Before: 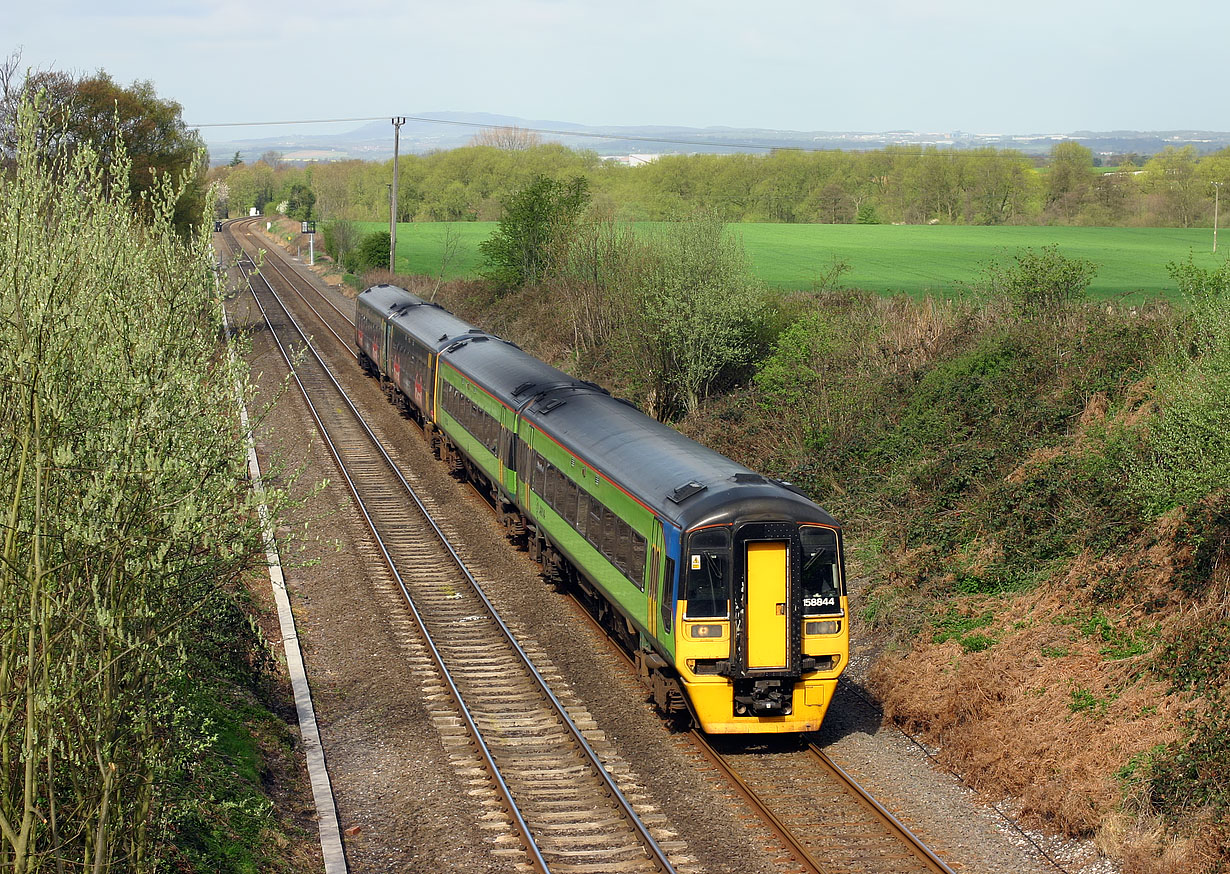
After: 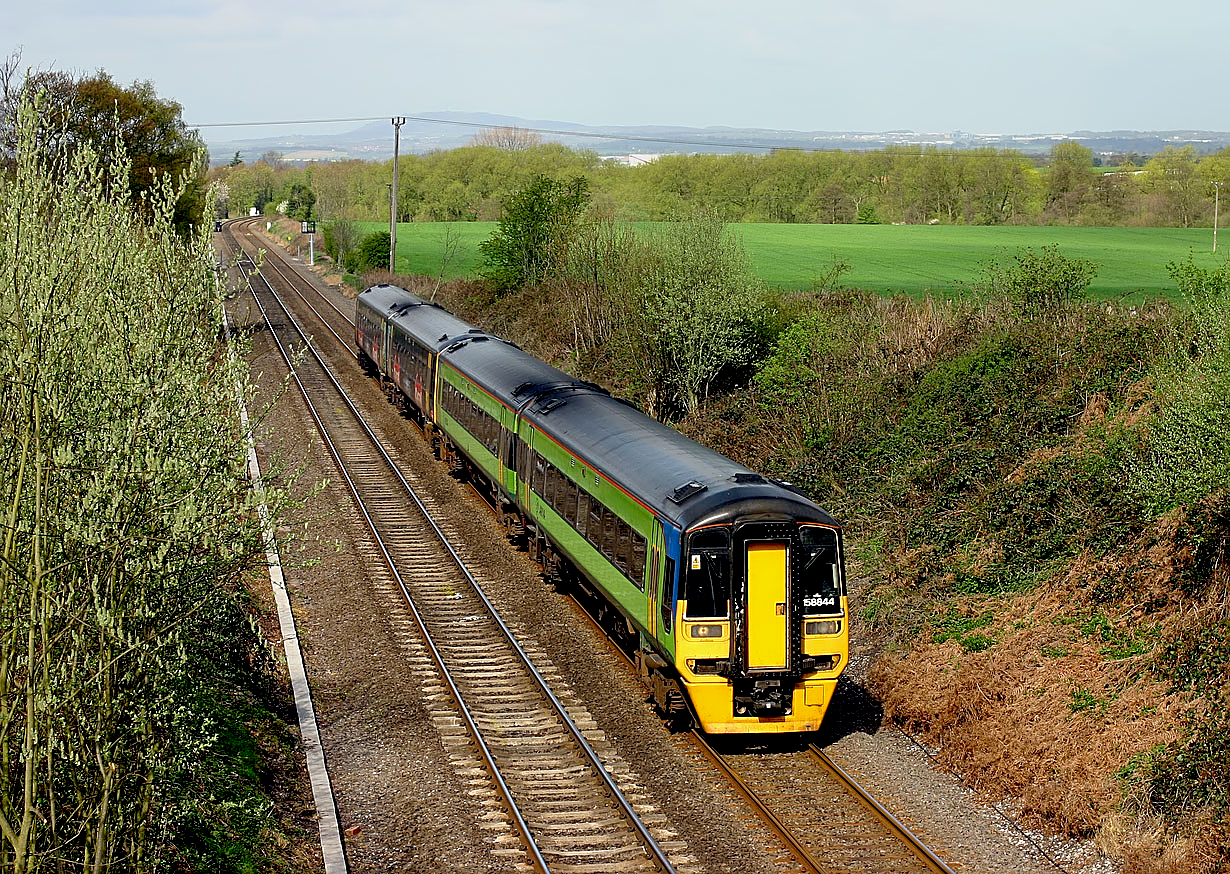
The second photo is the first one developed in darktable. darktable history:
sharpen: on, module defaults
exposure: black level correction 0.029, exposure -0.081 EV, compensate highlight preservation false
